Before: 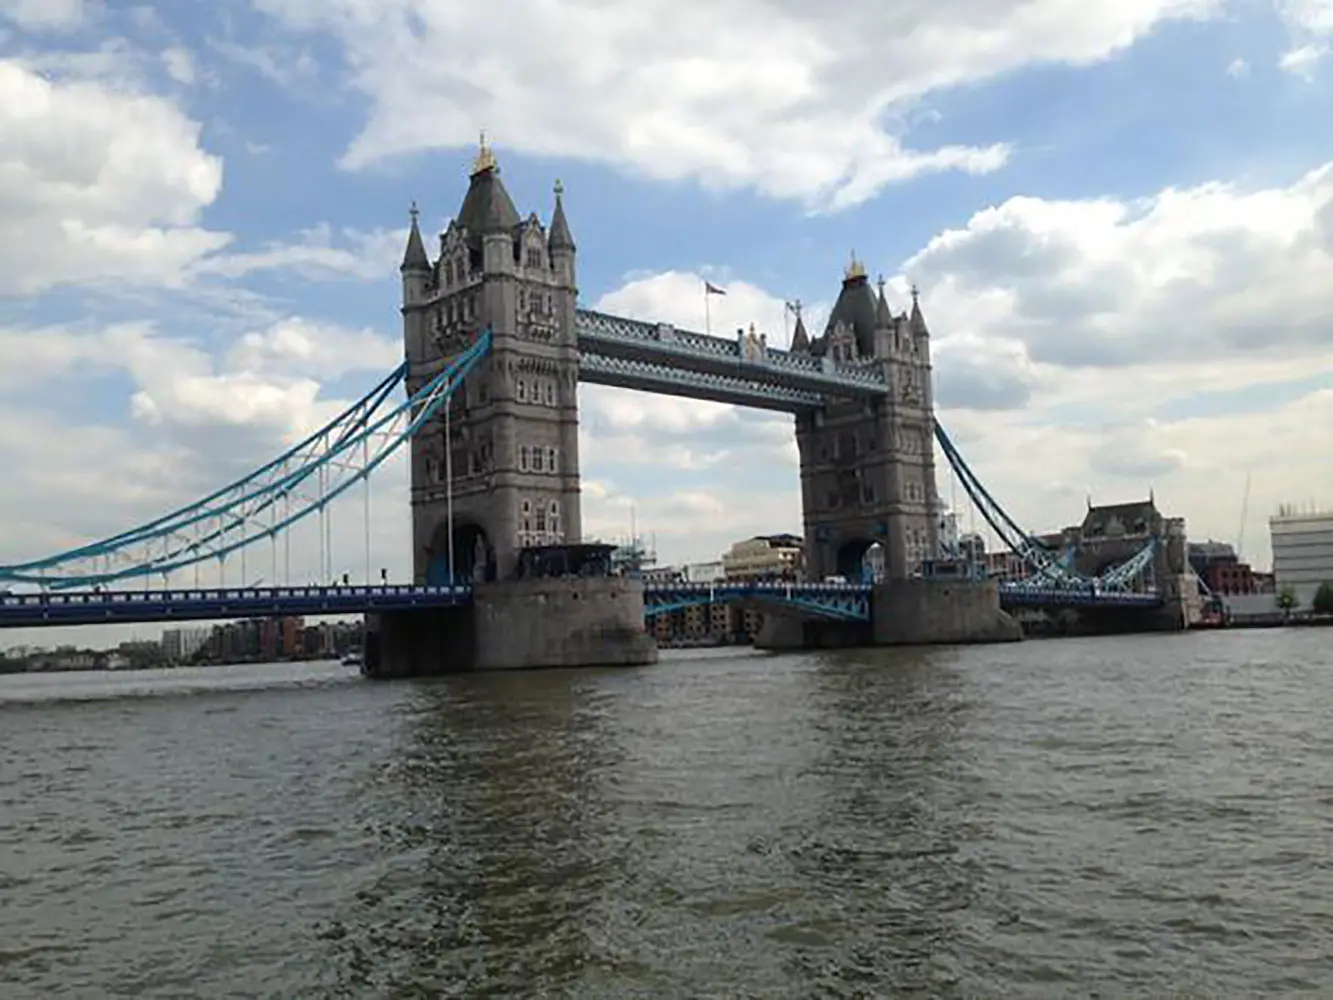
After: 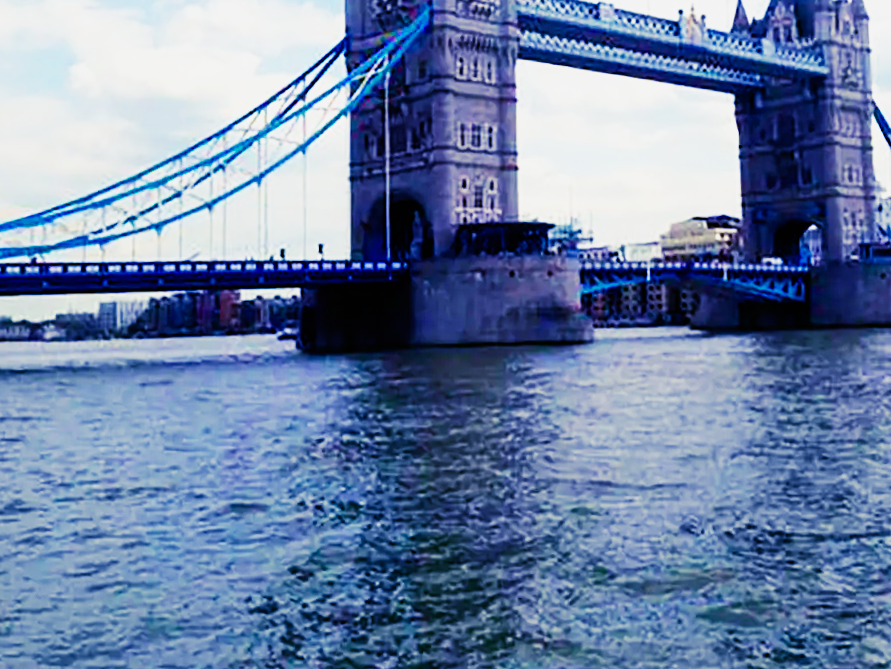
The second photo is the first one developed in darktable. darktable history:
base curve: curves: ch0 [(0, 0) (0.007, 0.004) (0.027, 0.03) (0.046, 0.07) (0.207, 0.54) (0.442, 0.872) (0.673, 0.972) (1, 1)], preserve colors none
crop and rotate: angle -0.82°, left 3.85%, top 31.828%, right 27.992%
velvia: on, module defaults
color balance rgb: shadows lift › luminance -28.76%, shadows lift › chroma 15%, shadows lift › hue 270°, power › chroma 1%, power › hue 255°, highlights gain › luminance 7.14%, highlights gain › chroma 2%, highlights gain › hue 90°, global offset › luminance -0.29%, global offset › hue 260°, perceptual saturation grading › global saturation 20%, perceptual saturation grading › highlights -13.92%, perceptual saturation grading › shadows 50%
shadows and highlights: shadows 25, white point adjustment -3, highlights -30
